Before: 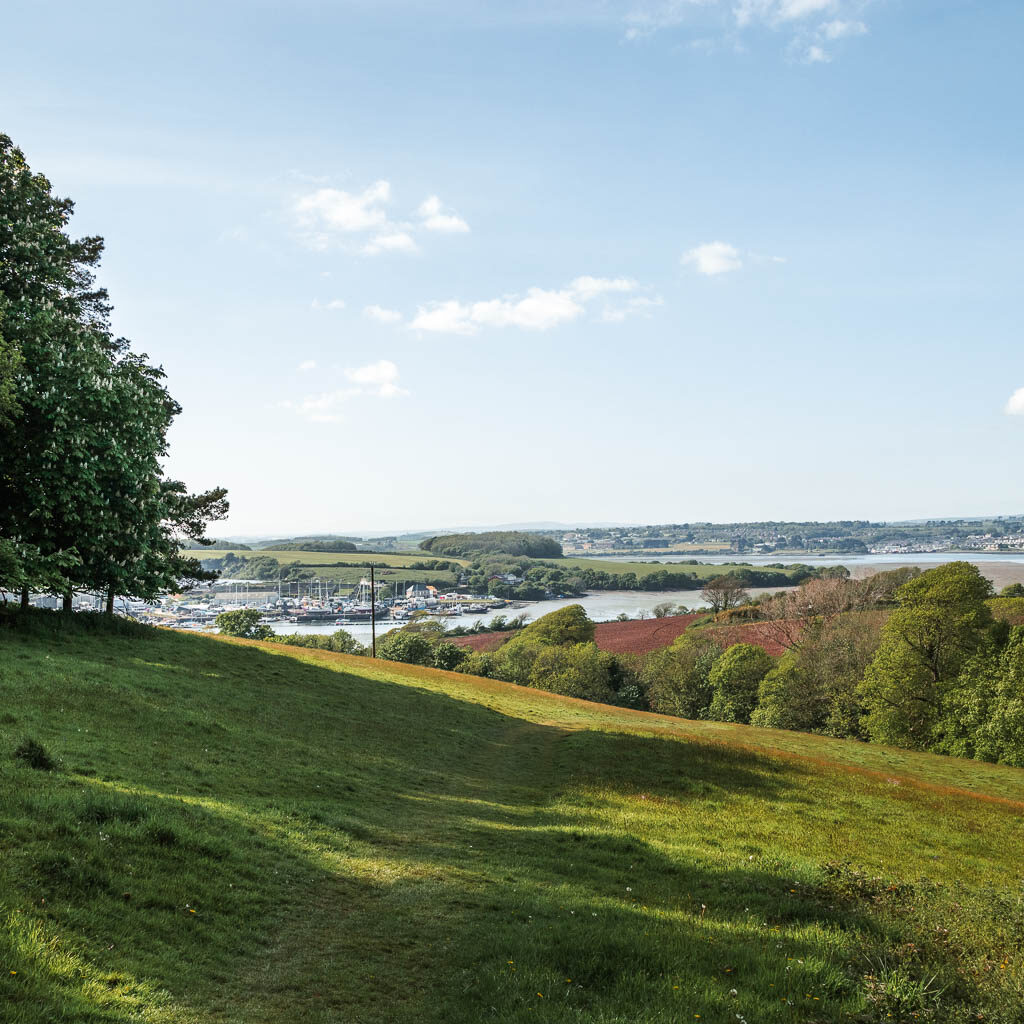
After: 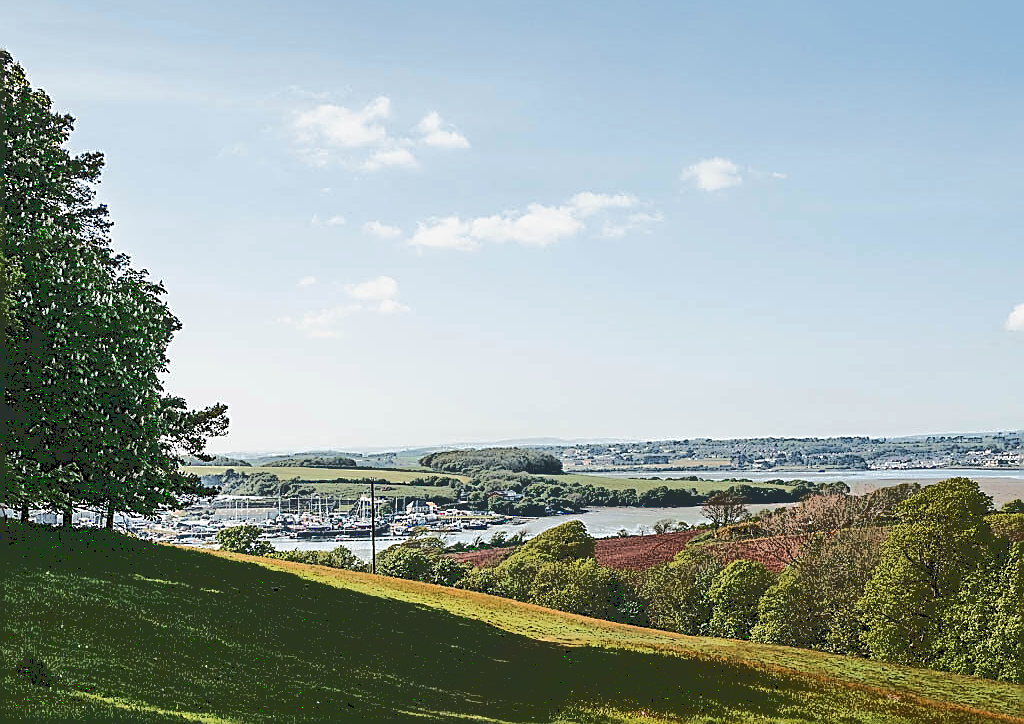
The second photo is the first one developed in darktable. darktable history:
crop and rotate: top 8.293%, bottom 20.996%
sharpen: radius 1.685, amount 1.294
exposure: exposure -0.242 EV, compensate highlight preservation false
base curve: curves: ch0 [(0.065, 0.026) (0.236, 0.358) (0.53, 0.546) (0.777, 0.841) (0.924, 0.992)], preserve colors average RGB
